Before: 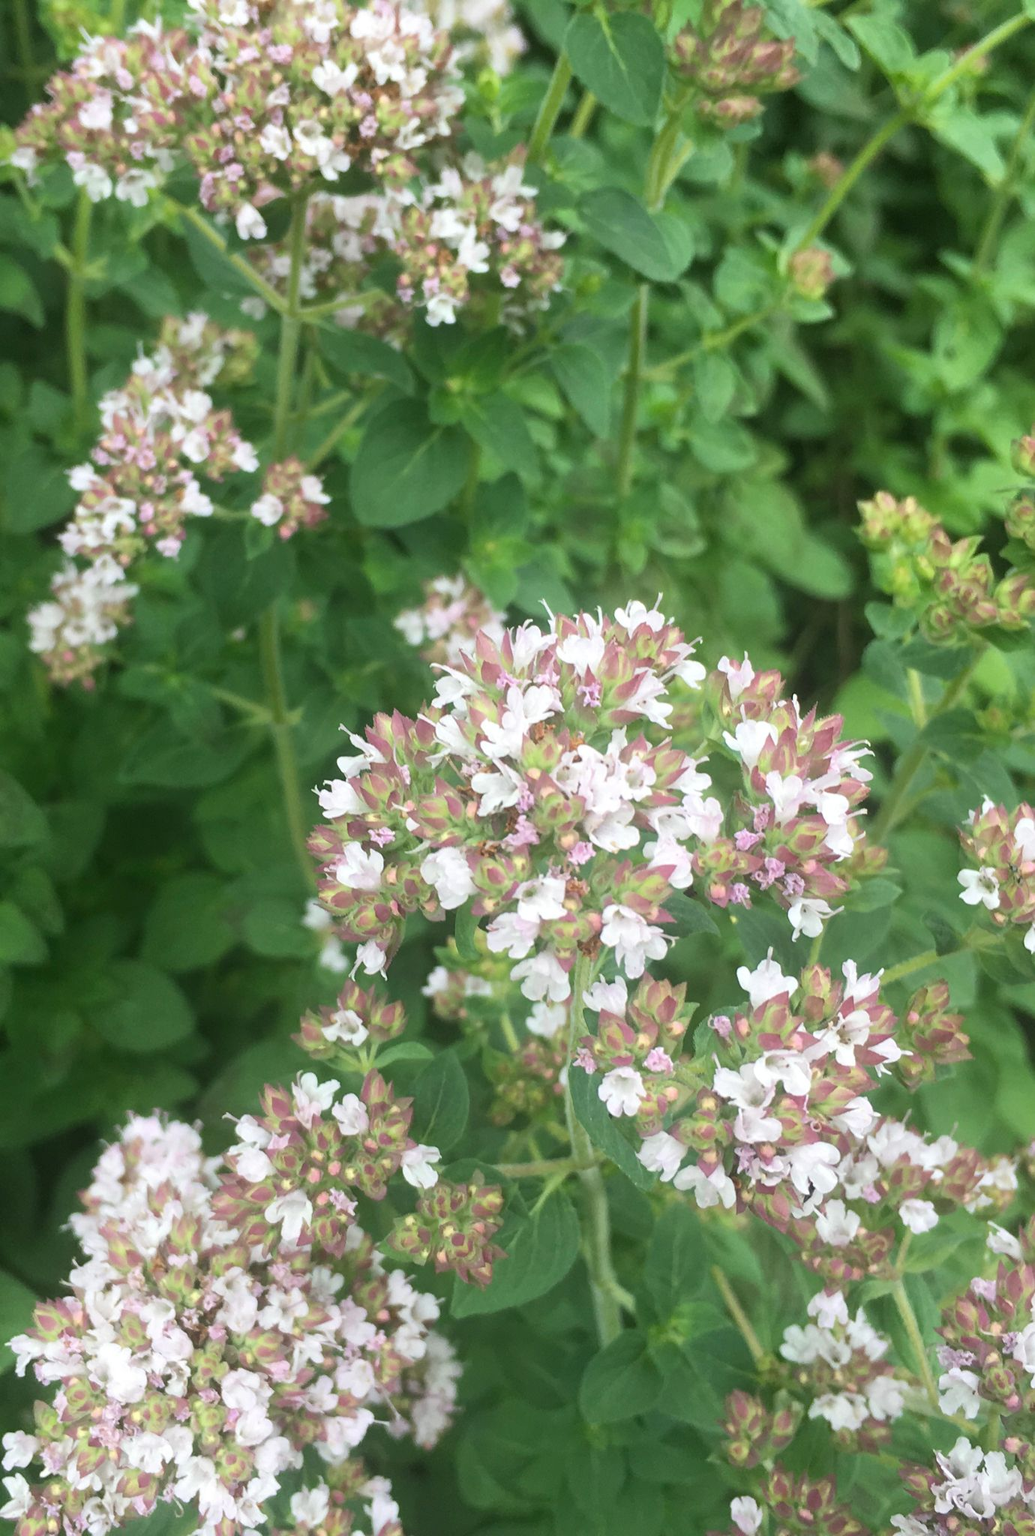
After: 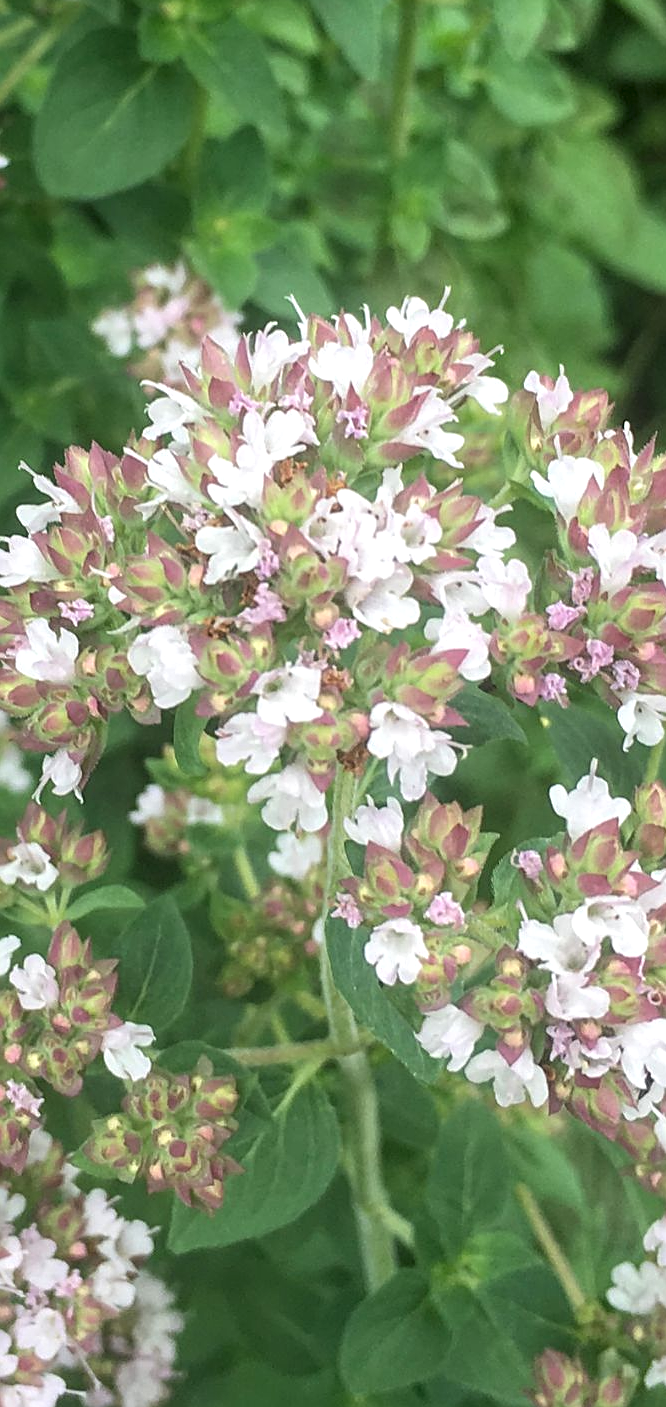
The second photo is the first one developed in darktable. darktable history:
sharpen: on, module defaults
local contrast: on, module defaults
crop: left 31.379%, top 24.658%, right 20.326%, bottom 6.628%
